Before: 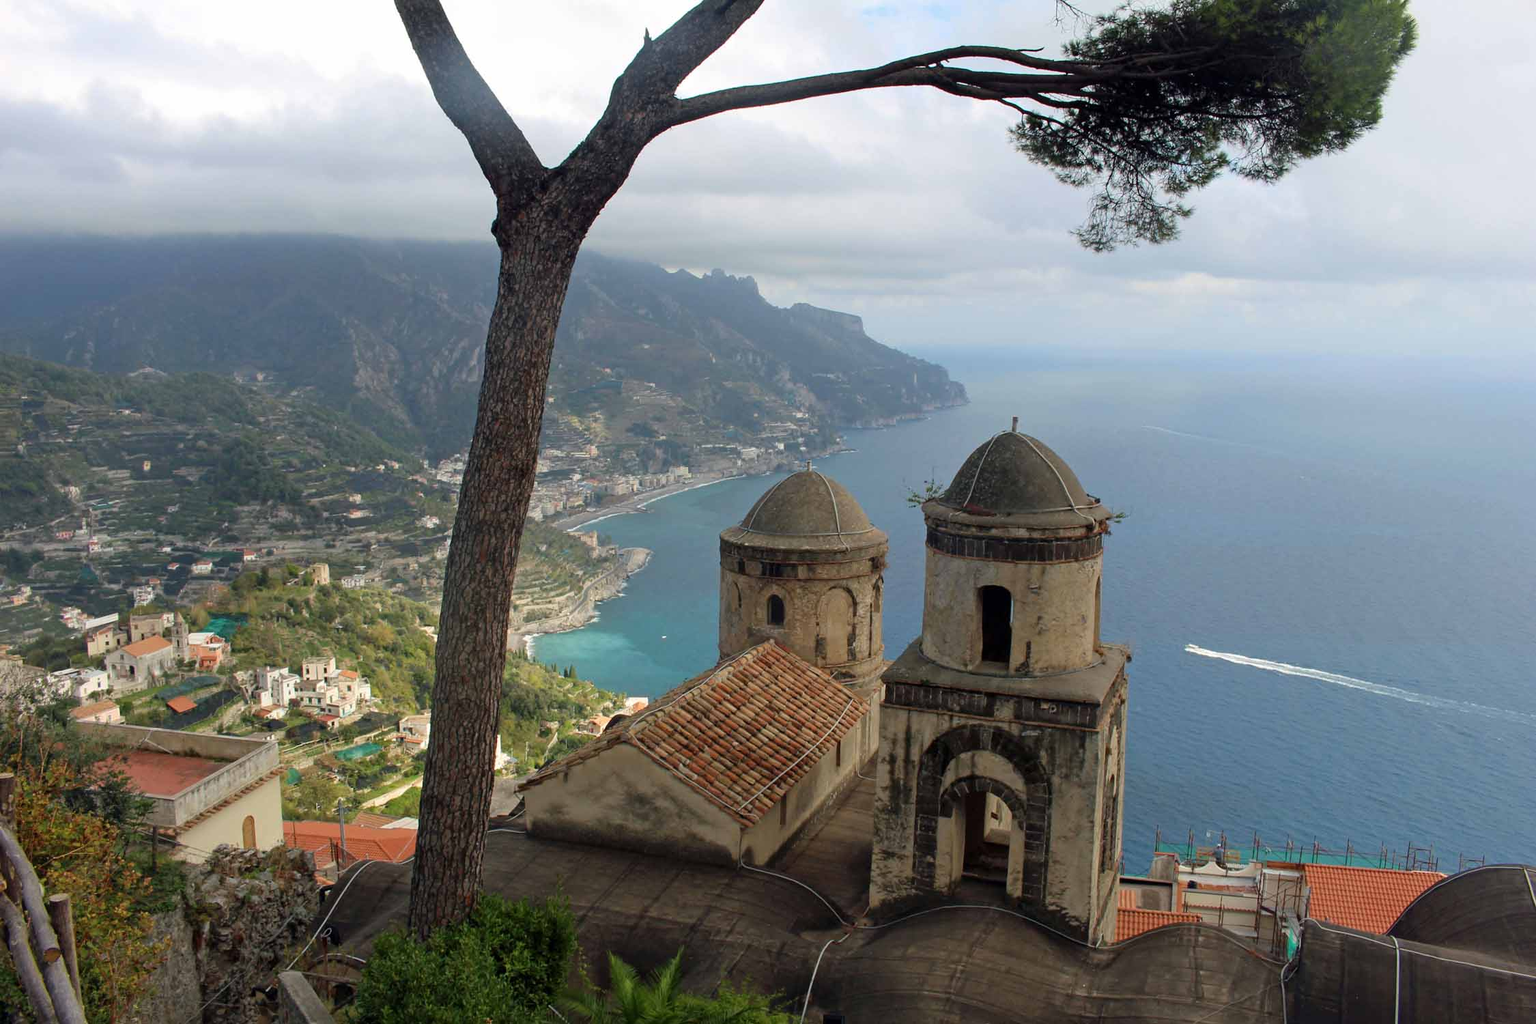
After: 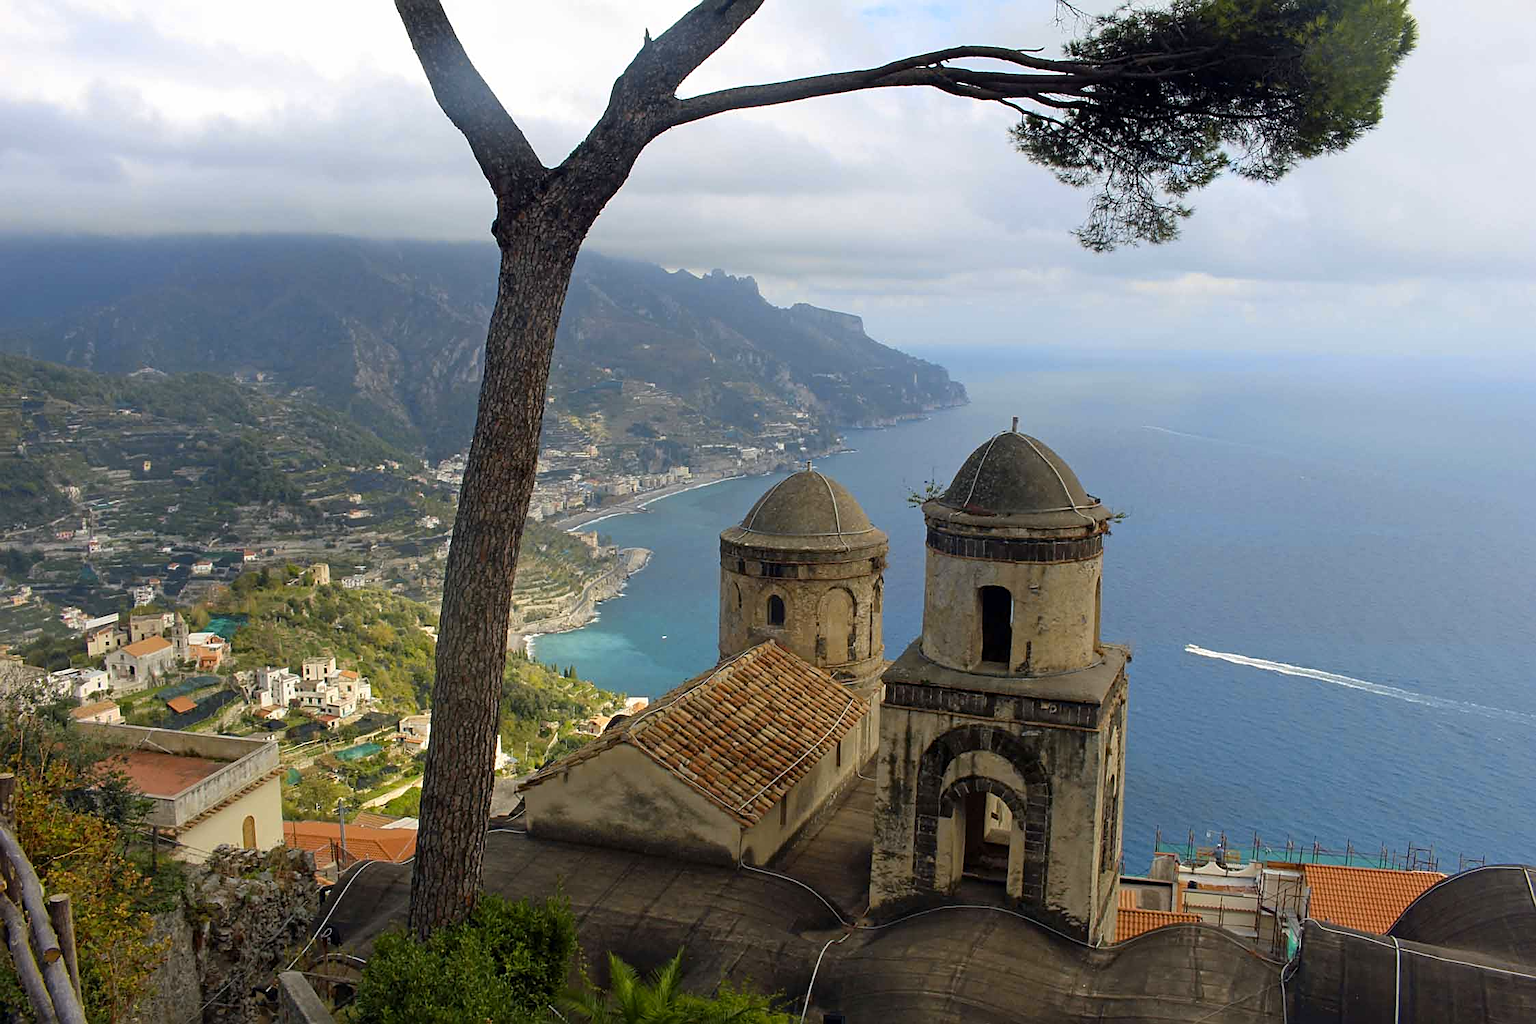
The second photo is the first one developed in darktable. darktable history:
sharpen: on, module defaults
color contrast: green-magenta contrast 0.85, blue-yellow contrast 1.25, unbound 0
